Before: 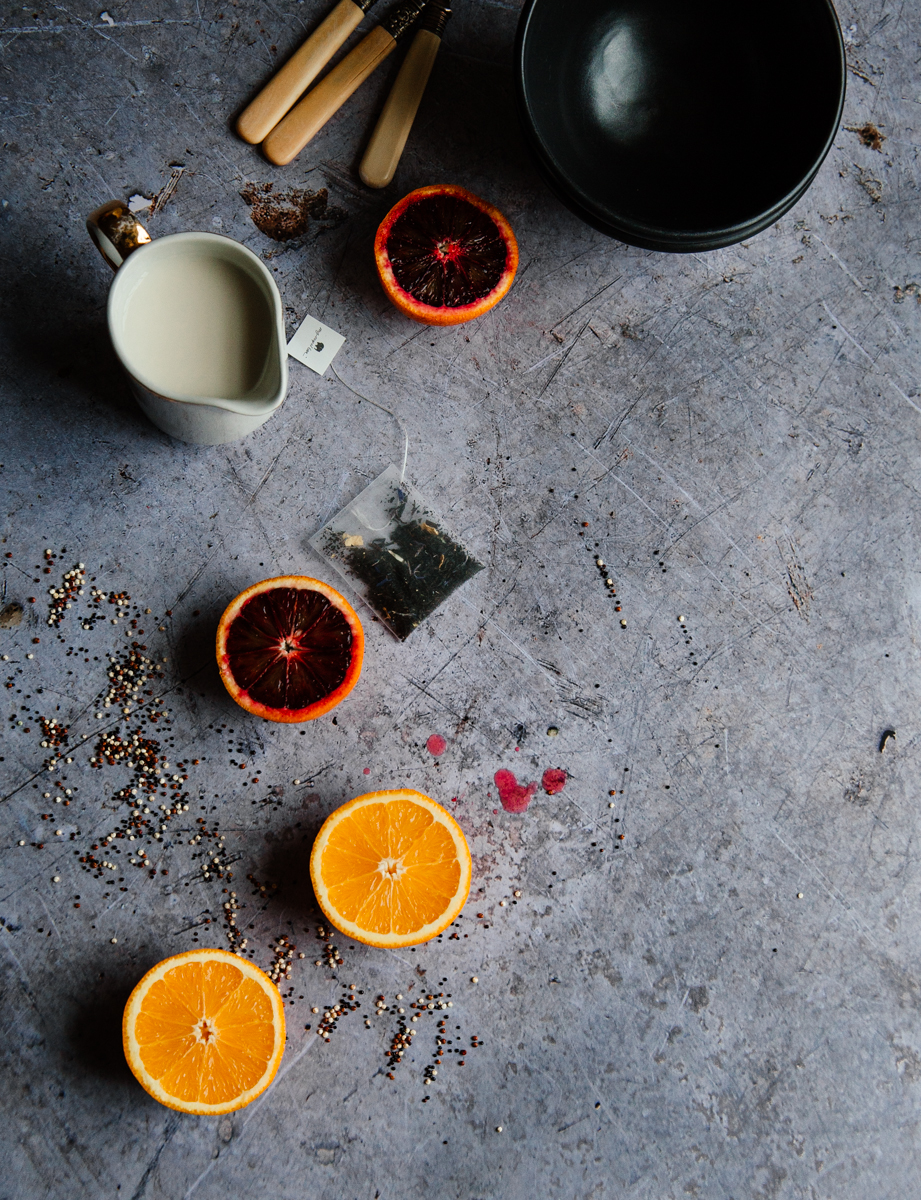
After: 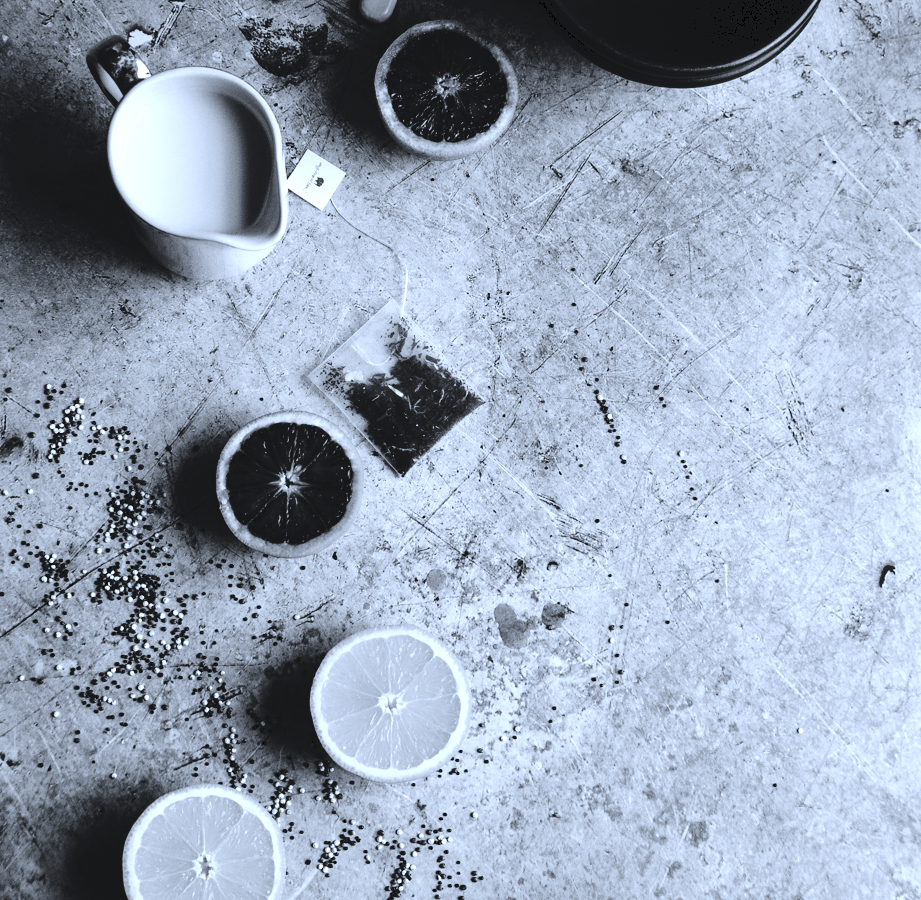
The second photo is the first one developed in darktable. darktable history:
exposure: exposure 0.943 EV, compensate highlight preservation false
tone curve: curves: ch0 [(0, 0) (0.003, 0.074) (0.011, 0.079) (0.025, 0.083) (0.044, 0.095) (0.069, 0.097) (0.1, 0.11) (0.136, 0.131) (0.177, 0.159) (0.224, 0.209) (0.277, 0.279) (0.335, 0.367) (0.399, 0.455) (0.468, 0.538) (0.543, 0.621) (0.623, 0.699) (0.709, 0.782) (0.801, 0.848) (0.898, 0.924) (1, 1)], preserve colors none
crop: top 13.819%, bottom 11.169%
color correction: highlights a* -2.24, highlights b* -18.1
color calibration: output gray [0.18, 0.41, 0.41, 0], gray › normalize channels true, illuminant same as pipeline (D50), adaptation XYZ, x 0.346, y 0.359, gamut compression 0
